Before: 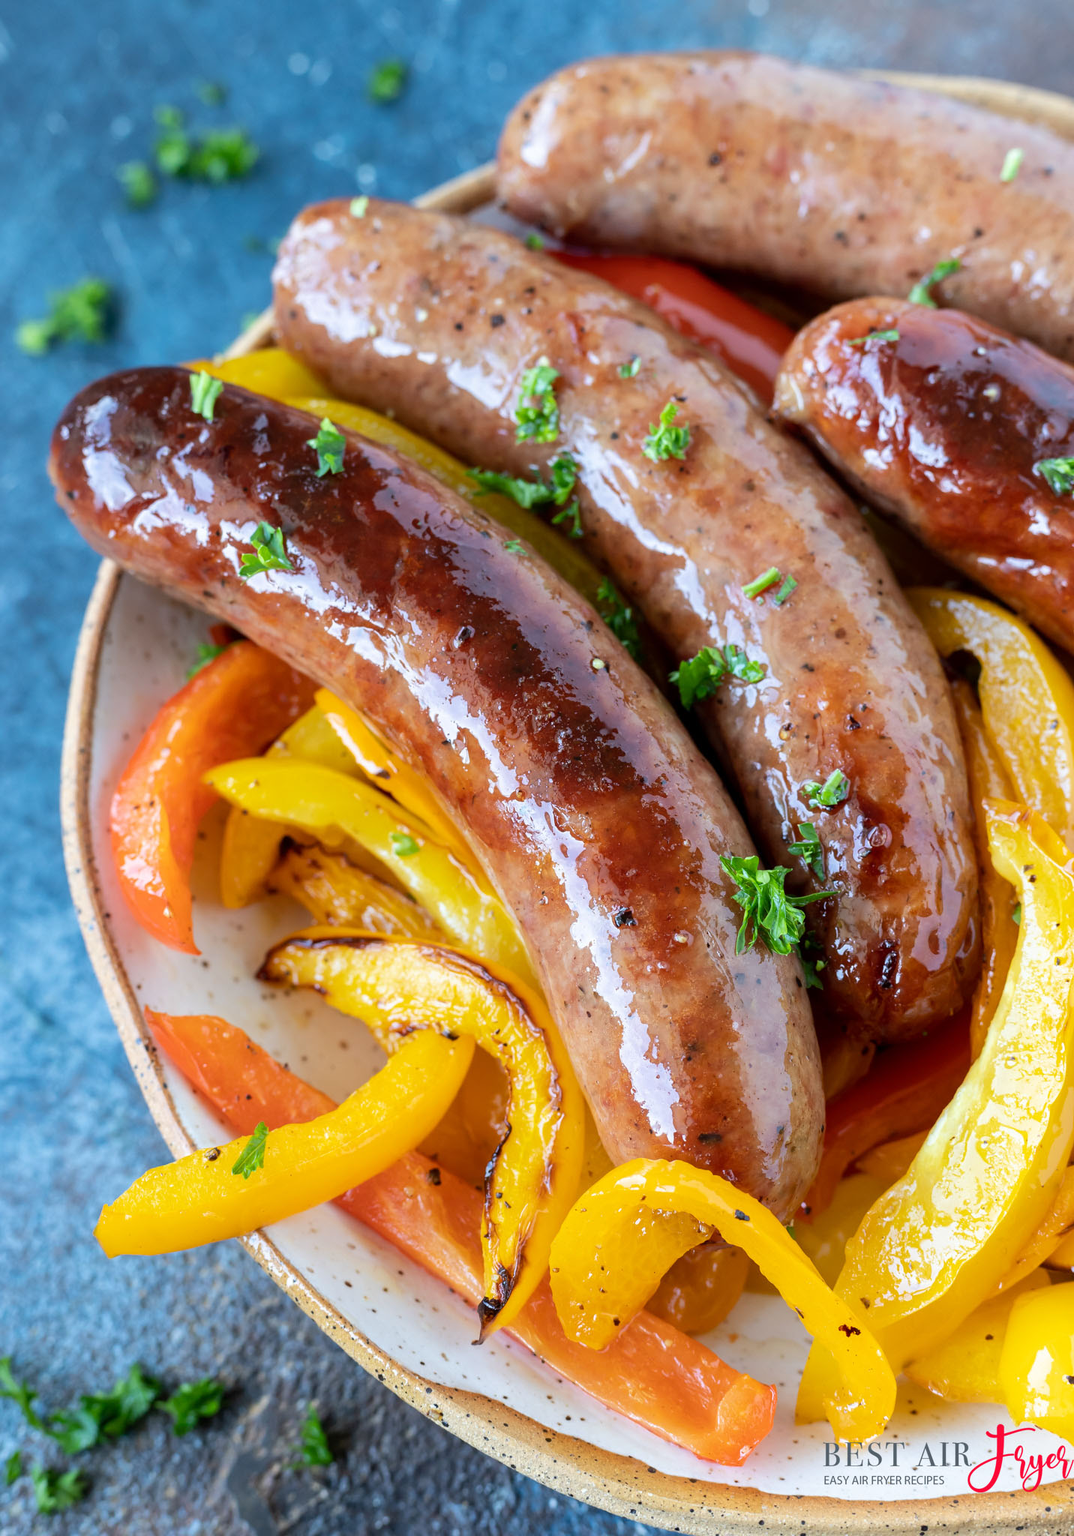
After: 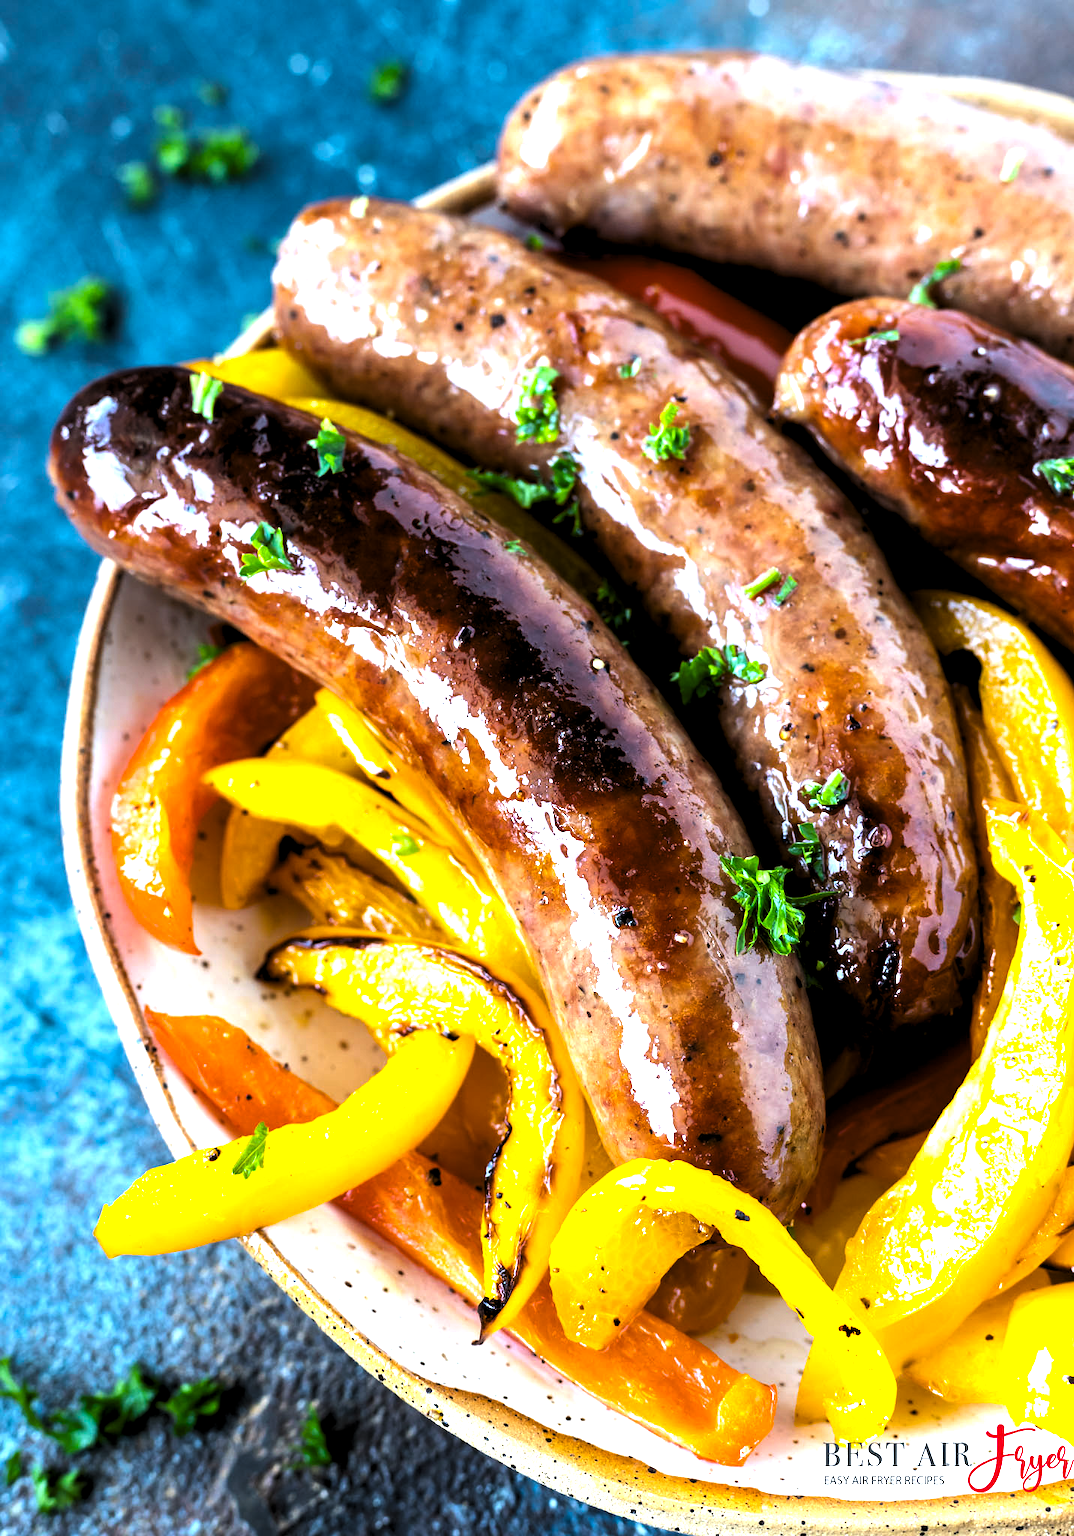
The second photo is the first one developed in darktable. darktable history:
levels: levels [0.129, 0.519, 0.867]
color balance rgb: perceptual saturation grading › global saturation 25.484%, perceptual brilliance grading › highlights 15.371%, perceptual brilliance grading › shadows -14.01%, global vibrance 20%
